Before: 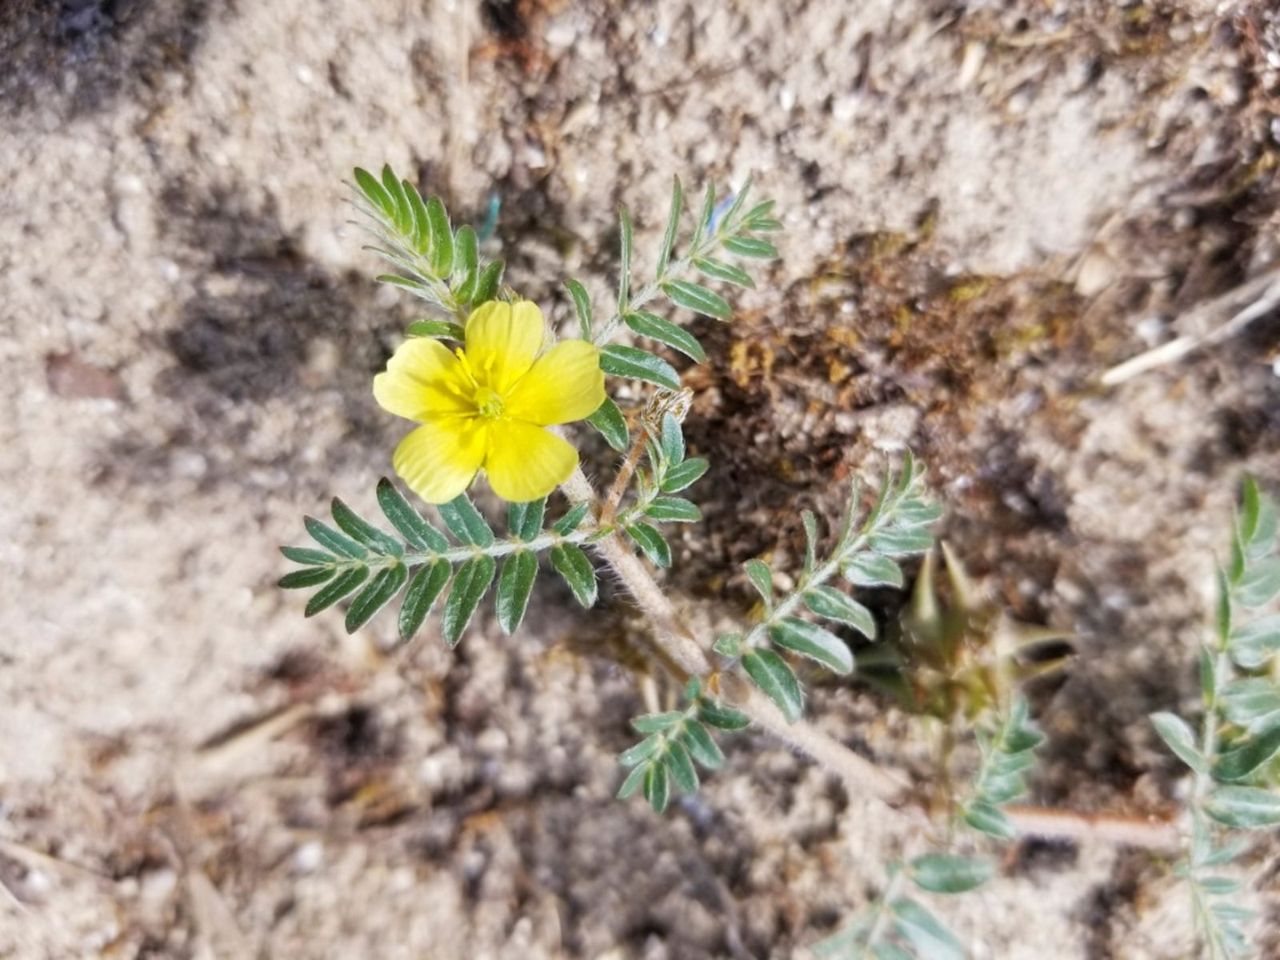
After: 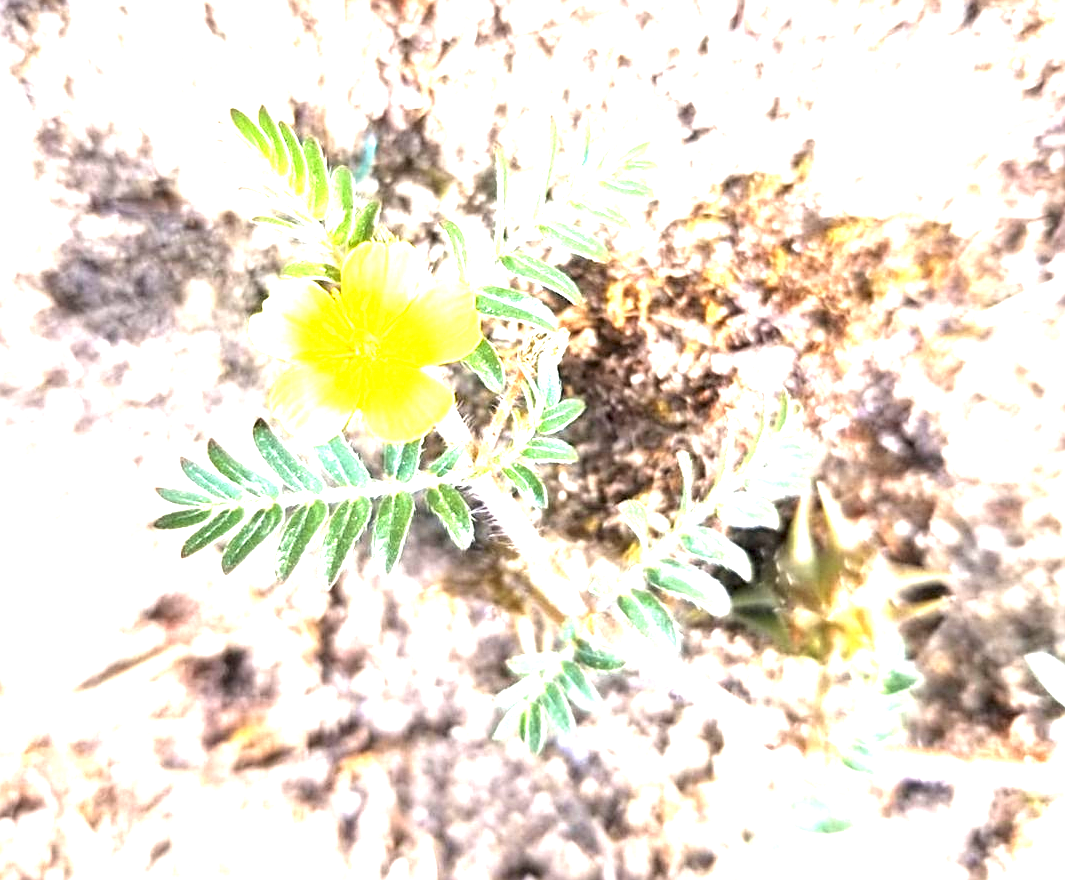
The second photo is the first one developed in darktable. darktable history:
crop: left 9.765%, top 6.21%, right 6.974%, bottom 2.115%
sharpen: on, module defaults
exposure: black level correction 0, exposure 2.103 EV, compensate exposure bias true, compensate highlight preservation false
